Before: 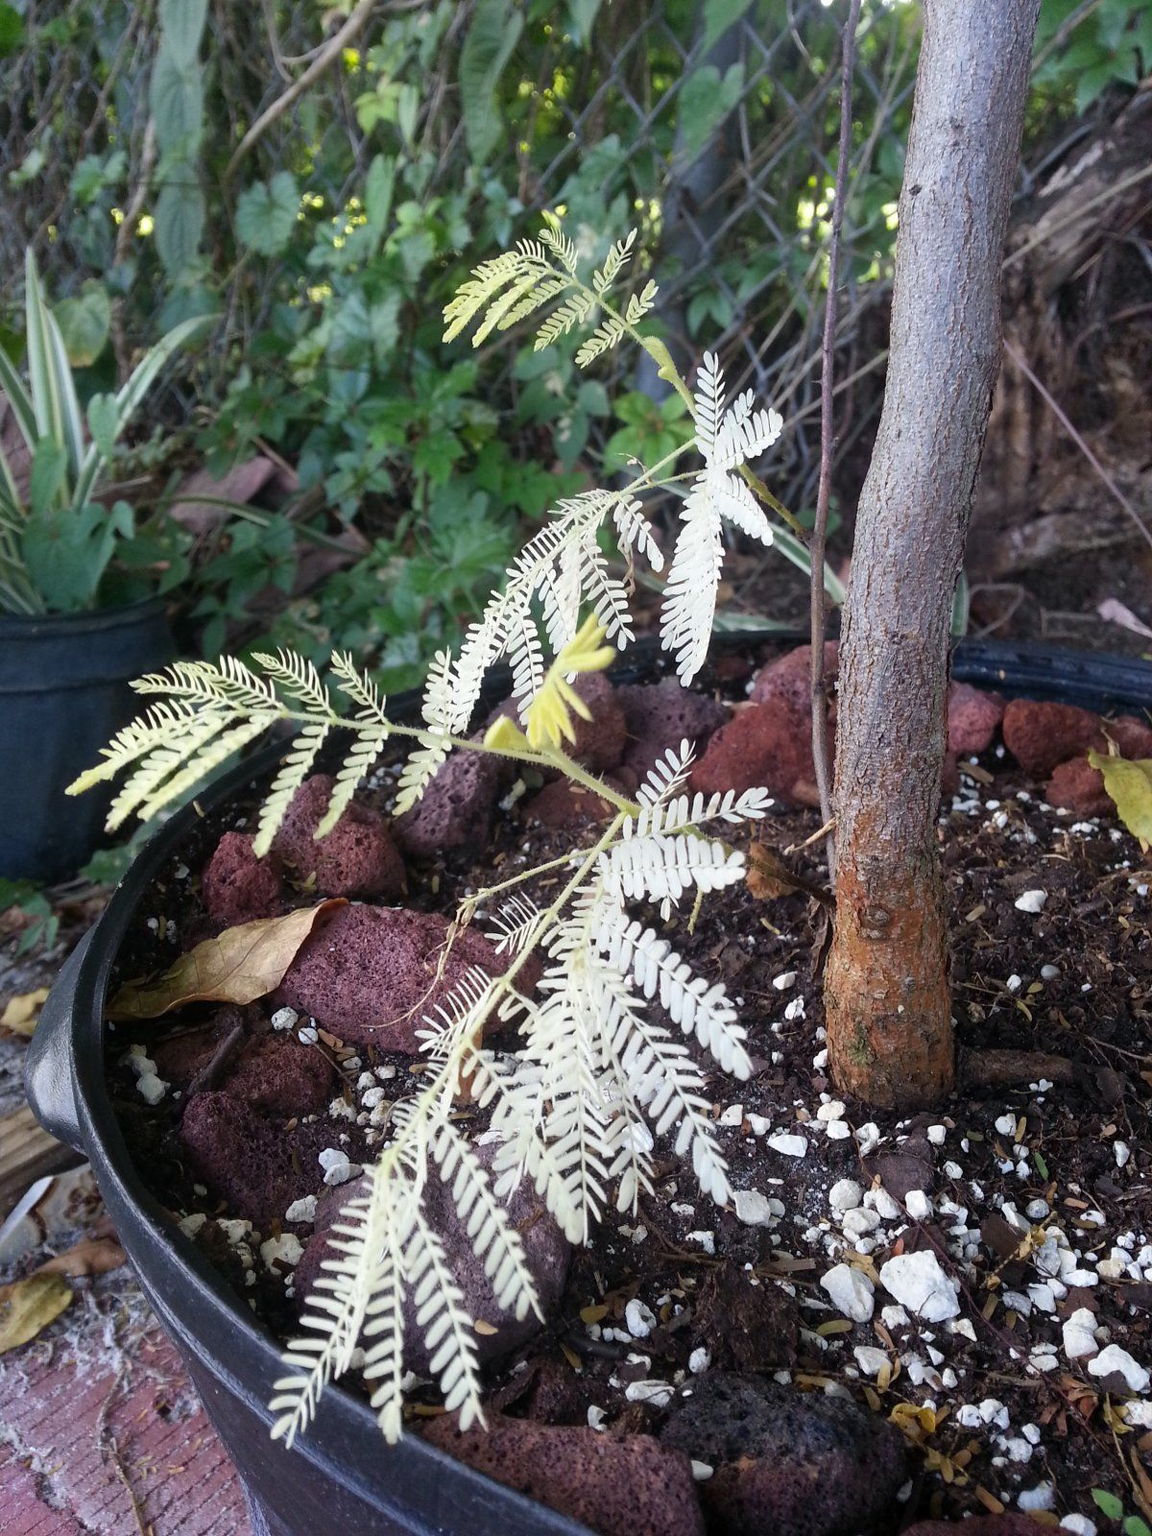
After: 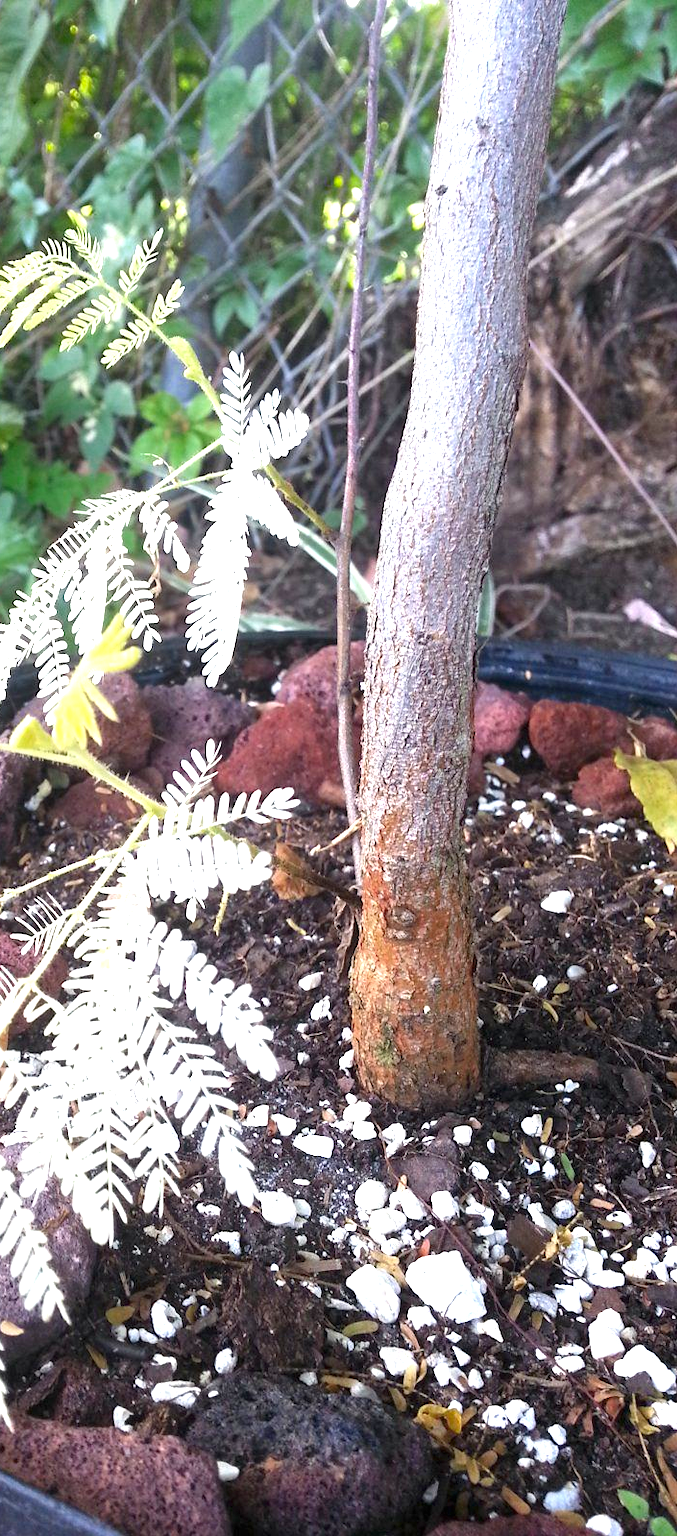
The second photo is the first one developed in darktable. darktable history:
crop: left 41.201%
color zones: curves: ch0 [(0, 0.425) (0.143, 0.422) (0.286, 0.42) (0.429, 0.419) (0.571, 0.419) (0.714, 0.42) (0.857, 0.422) (1, 0.425)]
exposure: black level correction 0, exposure 1.451 EV, compensate highlight preservation false
